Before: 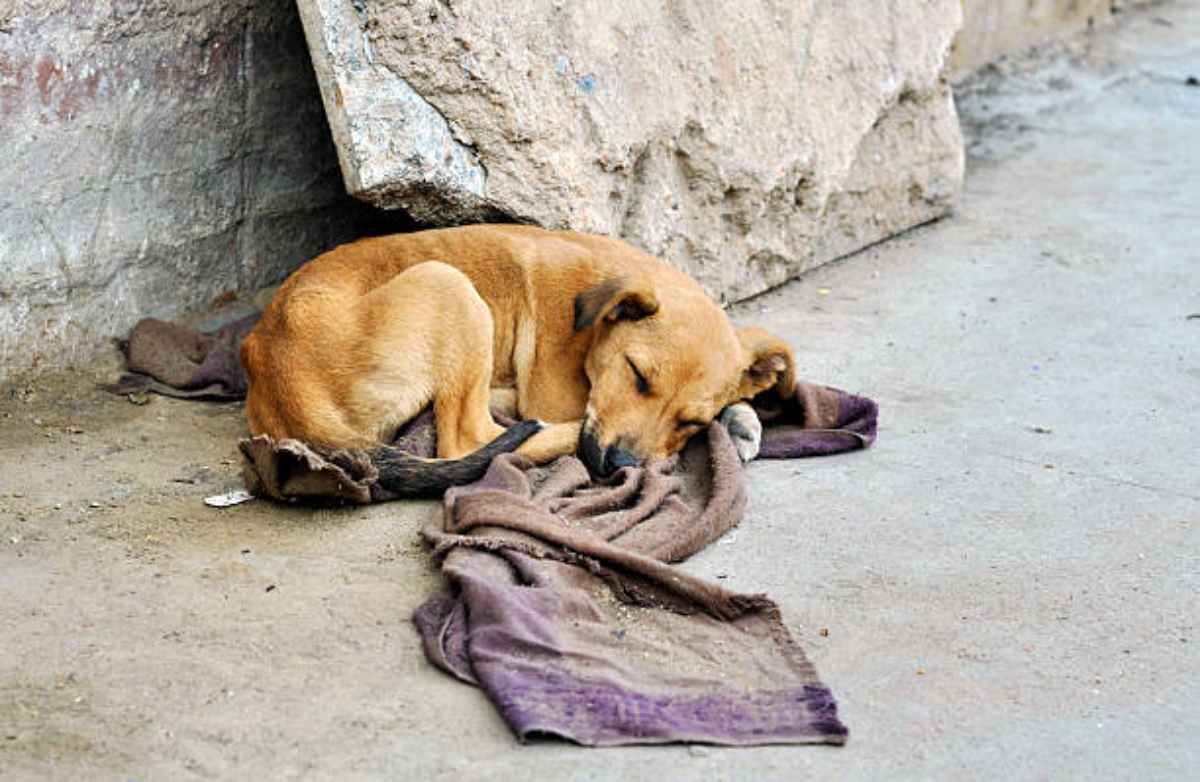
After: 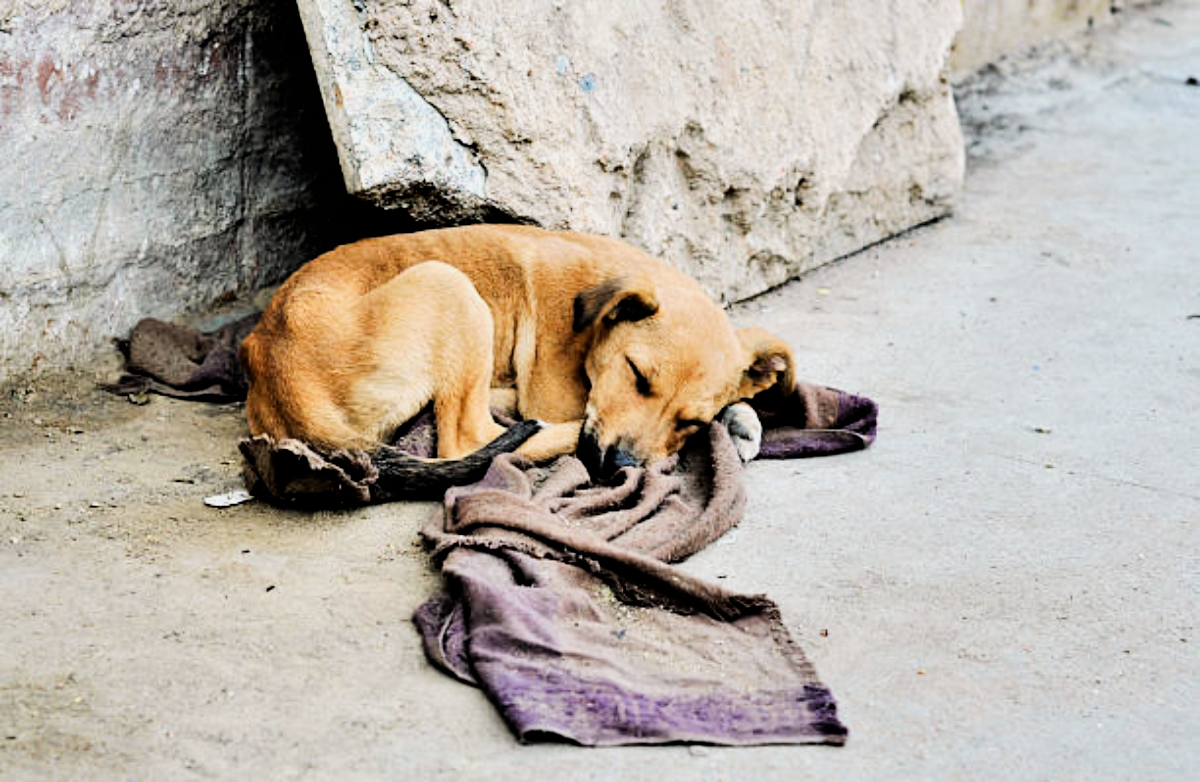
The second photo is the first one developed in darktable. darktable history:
tone equalizer: -8 EV -0.763 EV, -7 EV -0.737 EV, -6 EV -0.59 EV, -5 EV -0.417 EV, -3 EV 0.368 EV, -2 EV 0.6 EV, -1 EV 0.684 EV, +0 EV 0.75 EV, edges refinement/feathering 500, mask exposure compensation -1.57 EV, preserve details no
shadows and highlights: shadows 29.45, highlights -29.54, low approximation 0.01, soften with gaussian
filmic rgb: black relative exposure -5.1 EV, white relative exposure 3.95 EV, hardness 2.88, contrast 1.098, highlights saturation mix -20.08%
